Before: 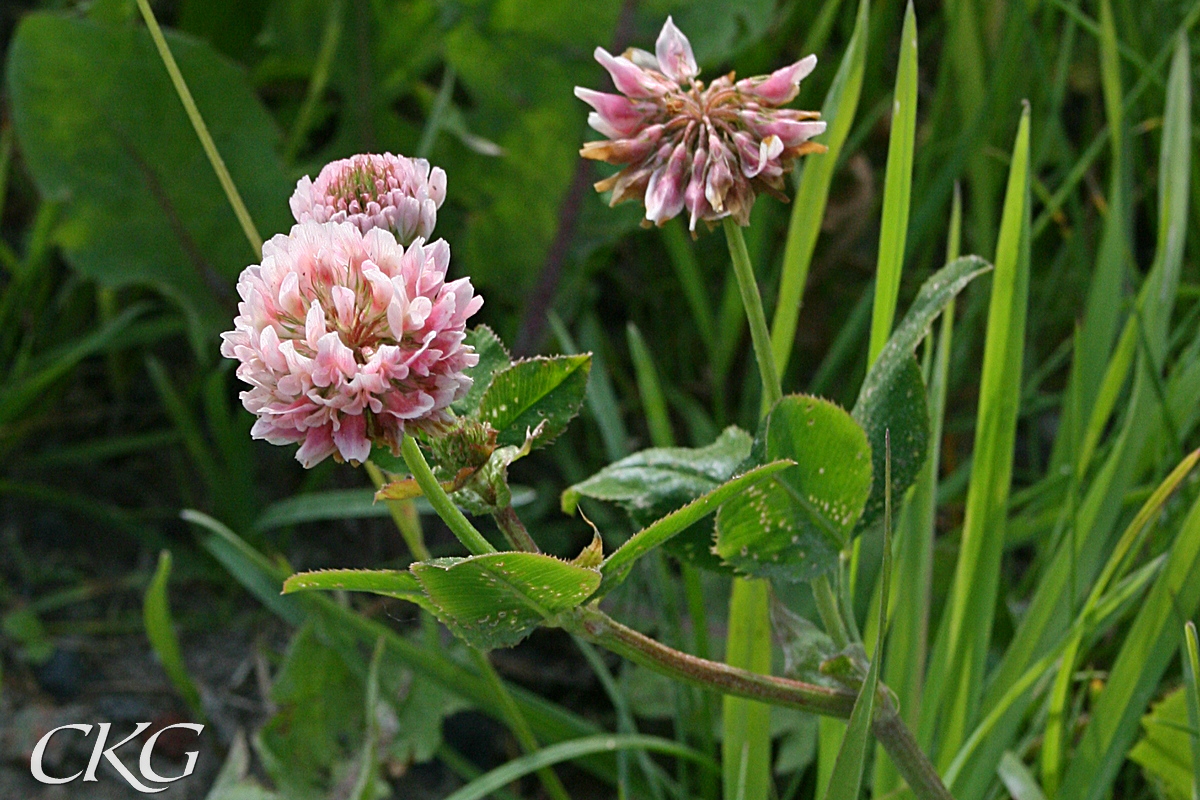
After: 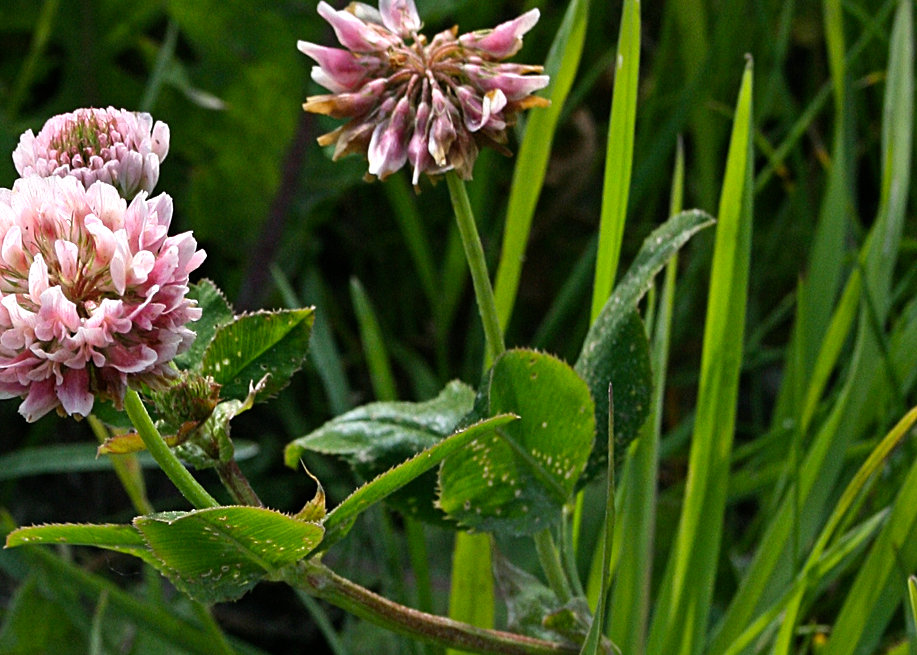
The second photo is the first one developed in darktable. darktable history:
color balance rgb: shadows lift › luminance -10%, power › luminance -9%, linear chroma grading › global chroma 10%, global vibrance 10%, contrast 15%, saturation formula JzAzBz (2021)
crop: left 23.095%, top 5.827%, bottom 11.854%
